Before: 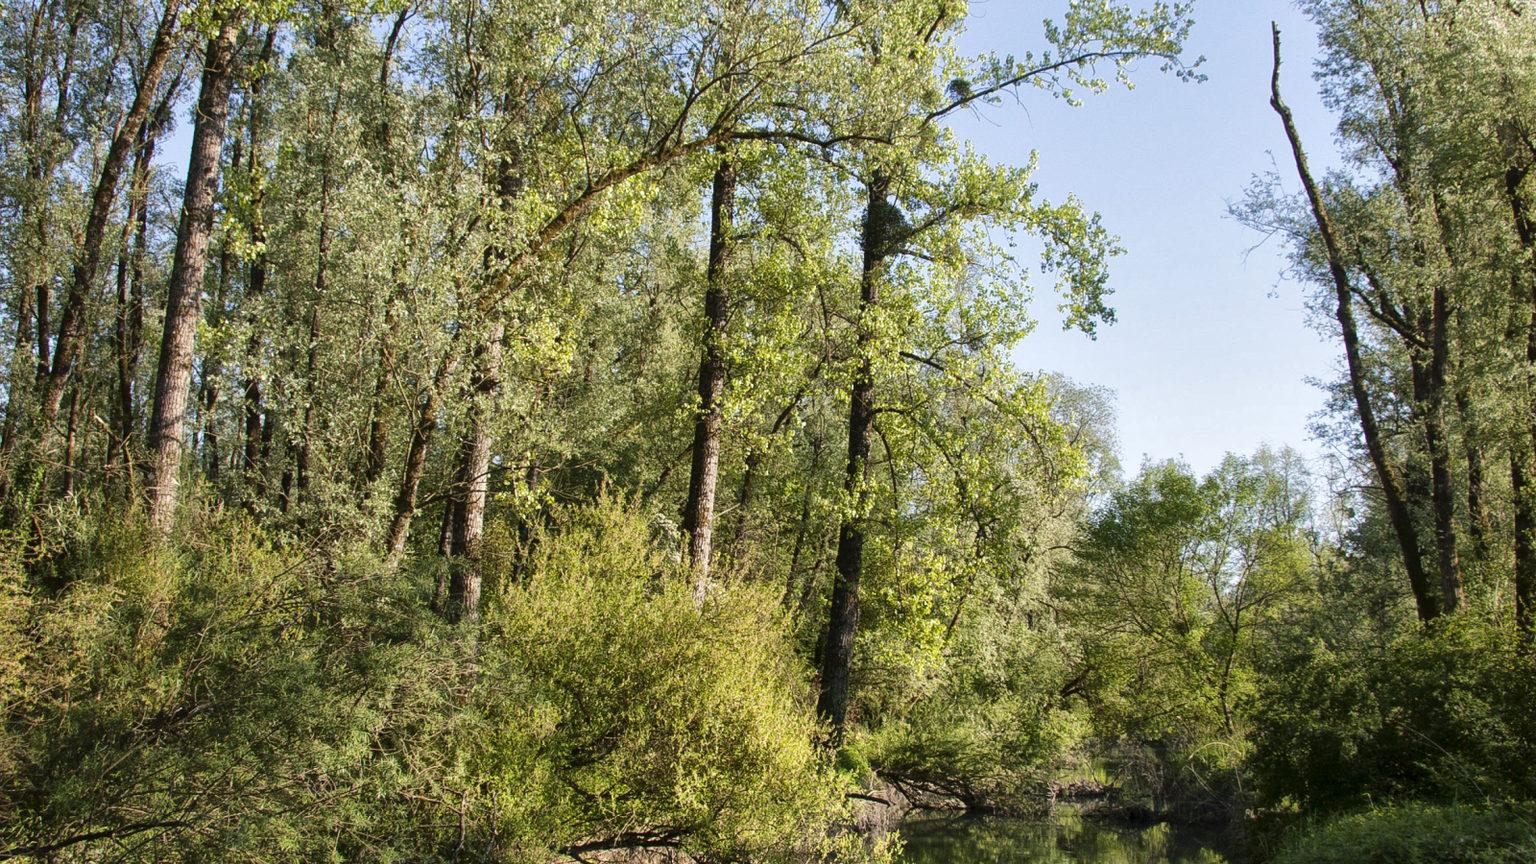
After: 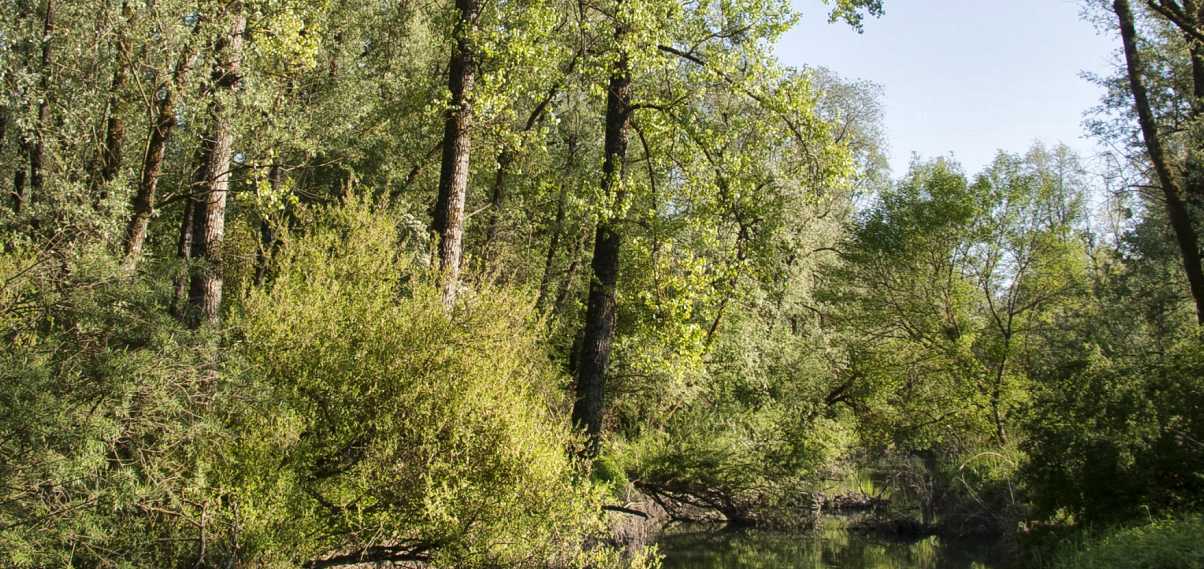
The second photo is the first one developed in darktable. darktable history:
crop and rotate: left 17.483%, top 35.674%, right 7.264%, bottom 1.015%
